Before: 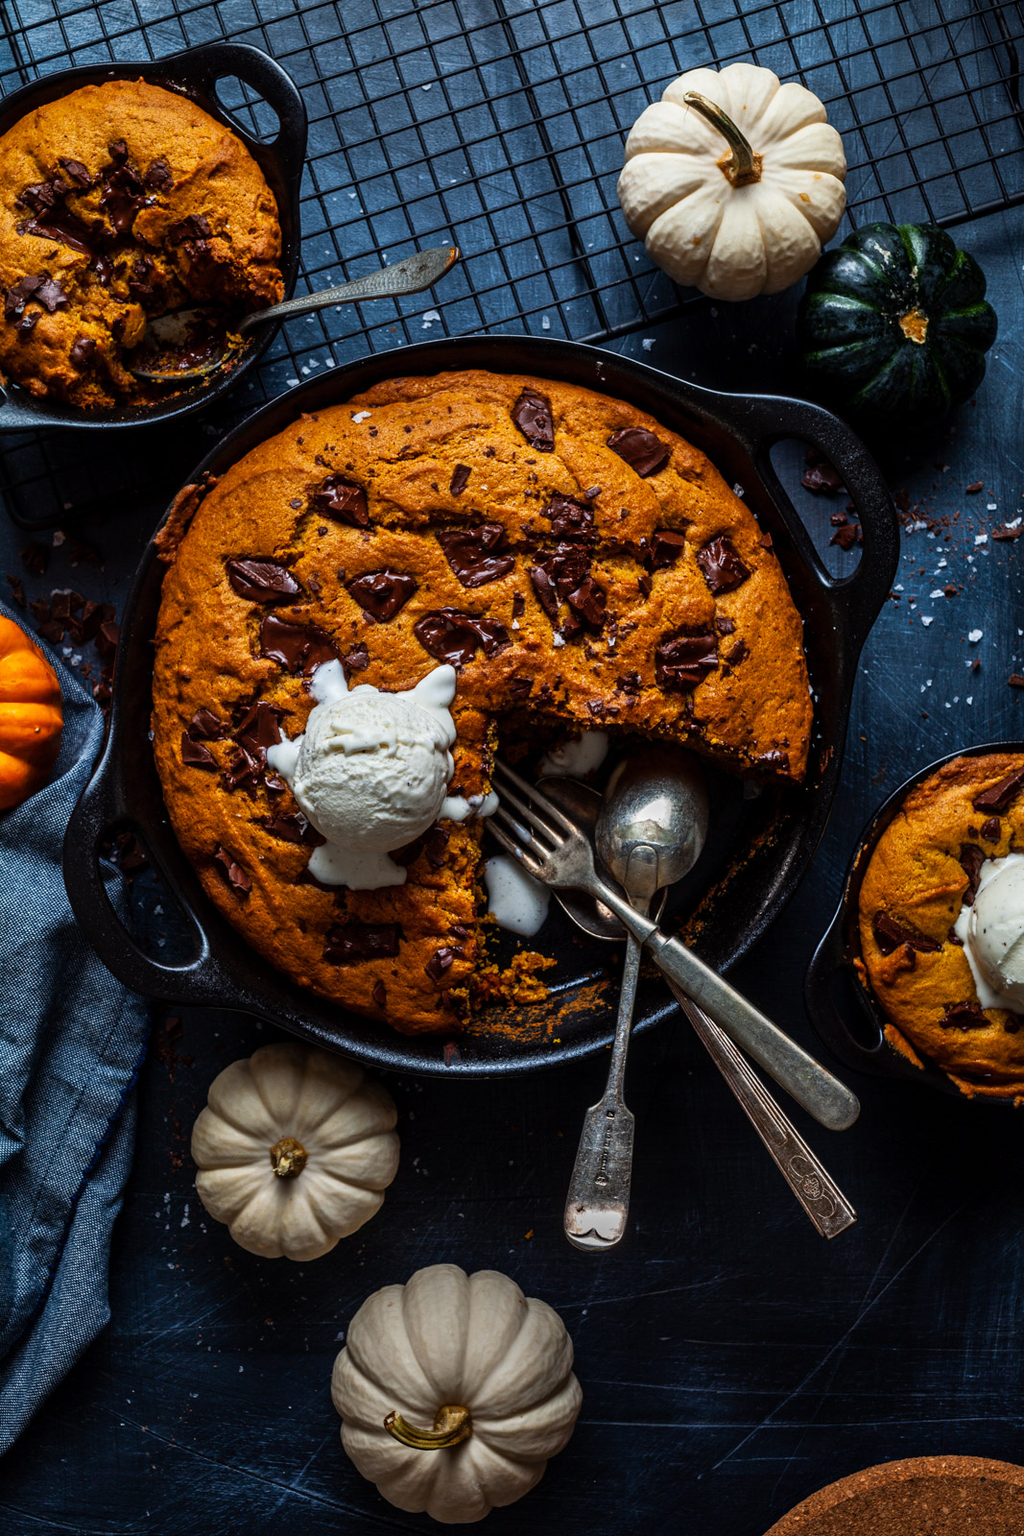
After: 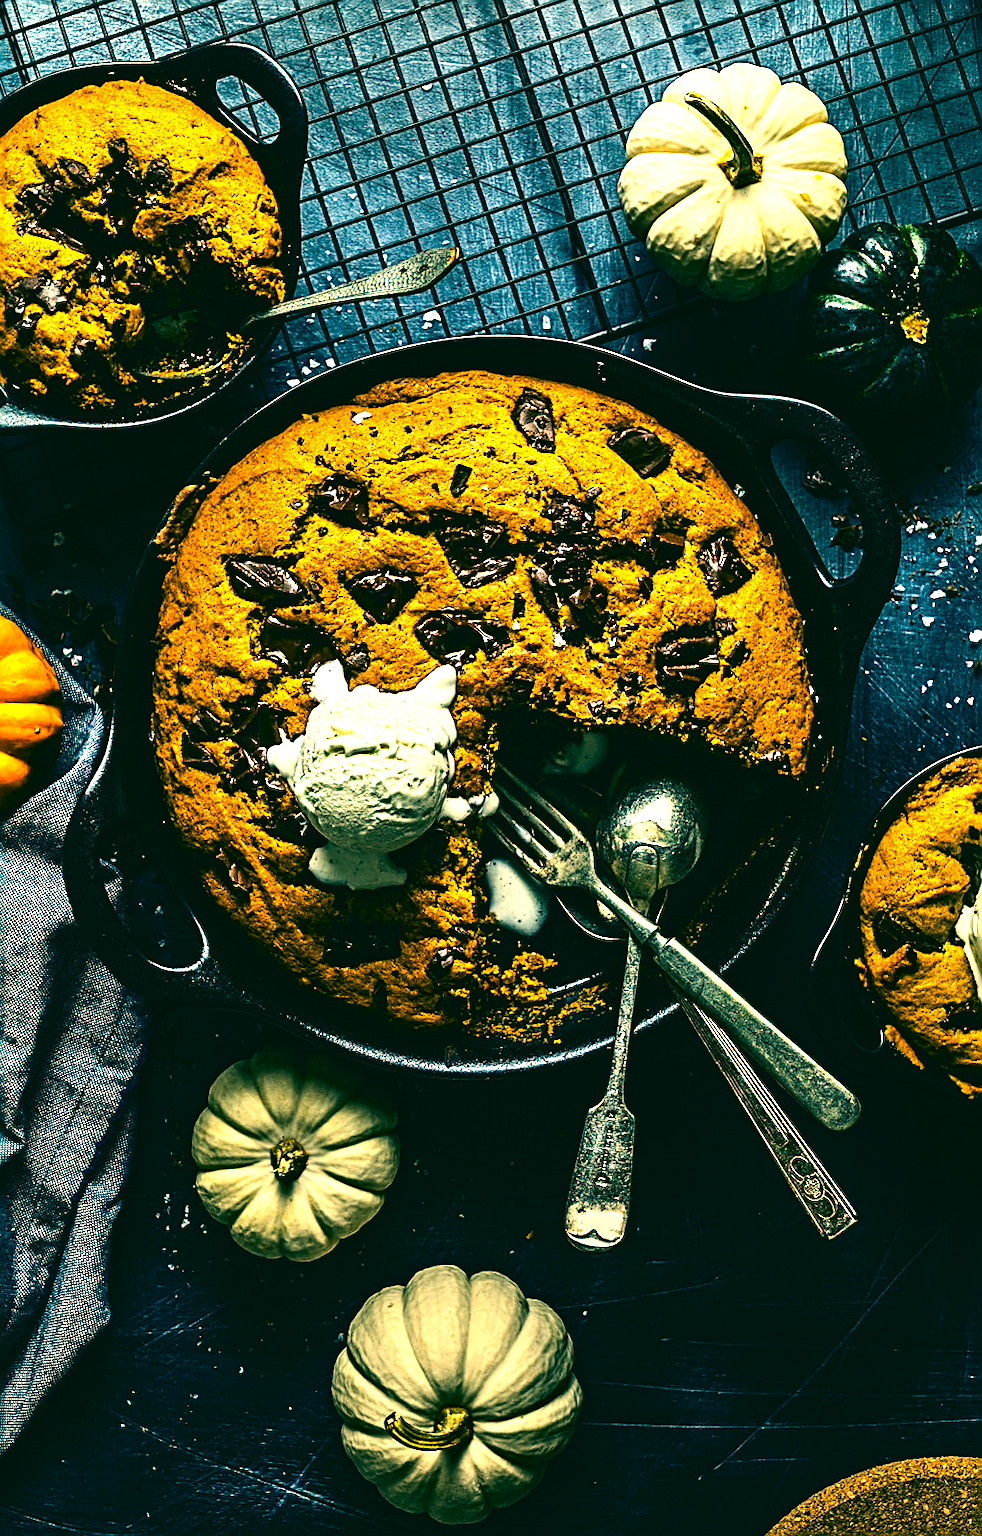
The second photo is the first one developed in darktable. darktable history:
crop: right 4.038%, bottom 0.024%
sharpen: amount 0.91
color correction: highlights a* 1.84, highlights b* 34.31, shadows a* -37.32, shadows b* -5.93
exposure: exposure 0.562 EV, compensate highlight preservation false
tone equalizer: -8 EV -1.12 EV, -7 EV -1.03 EV, -6 EV -0.905 EV, -5 EV -0.61 EV, -3 EV 0.556 EV, -2 EV 0.872 EV, -1 EV 1 EV, +0 EV 1.07 EV, edges refinement/feathering 500, mask exposure compensation -1.25 EV, preserve details no
contrast brightness saturation: contrast 0.145
haze removal: adaptive false
